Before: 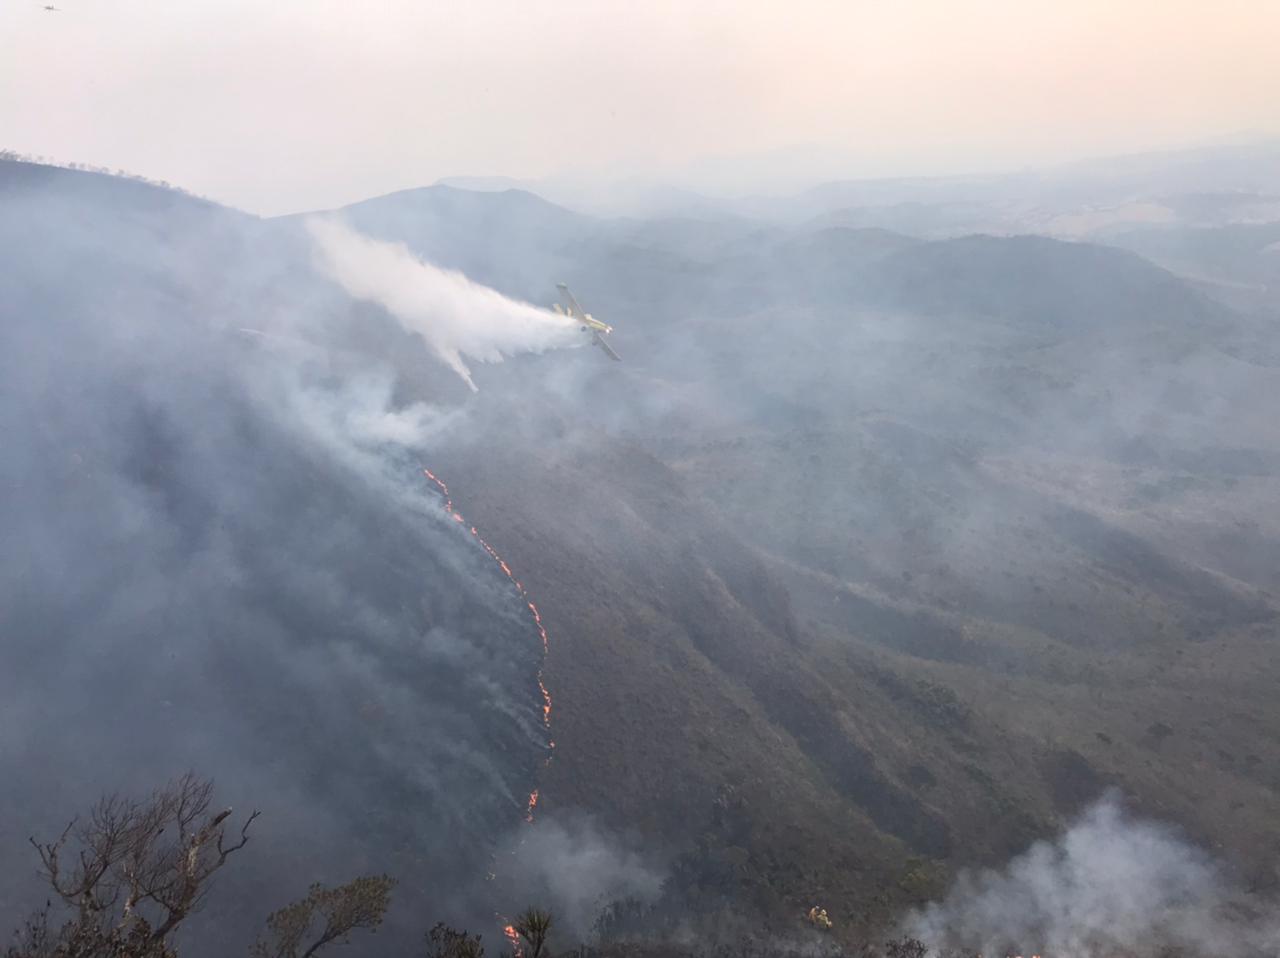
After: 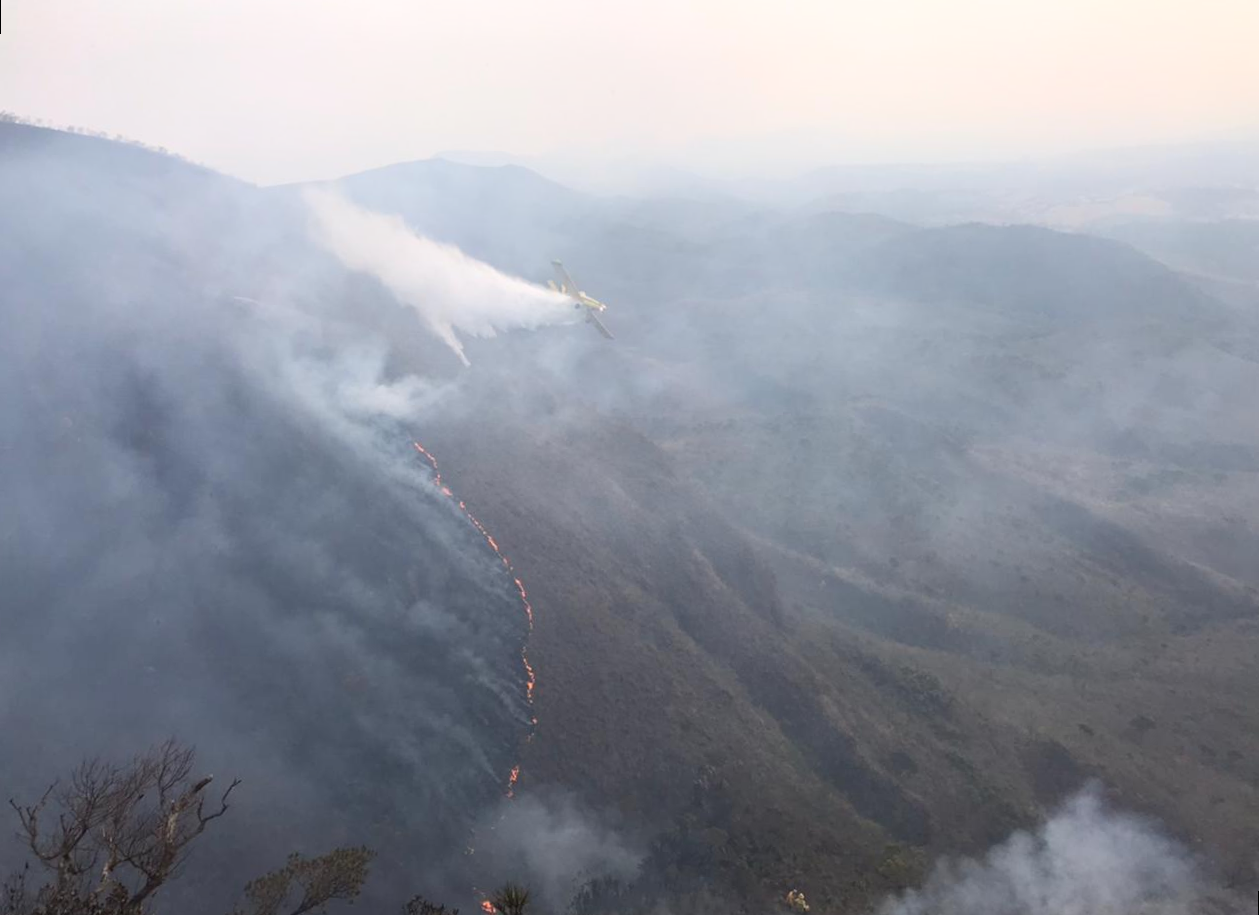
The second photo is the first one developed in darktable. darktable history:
rotate and perspective: rotation 1.57°, crop left 0.018, crop right 0.982, crop top 0.039, crop bottom 0.961
shadows and highlights: shadows -23.08, highlights 46.15, soften with gaussian
